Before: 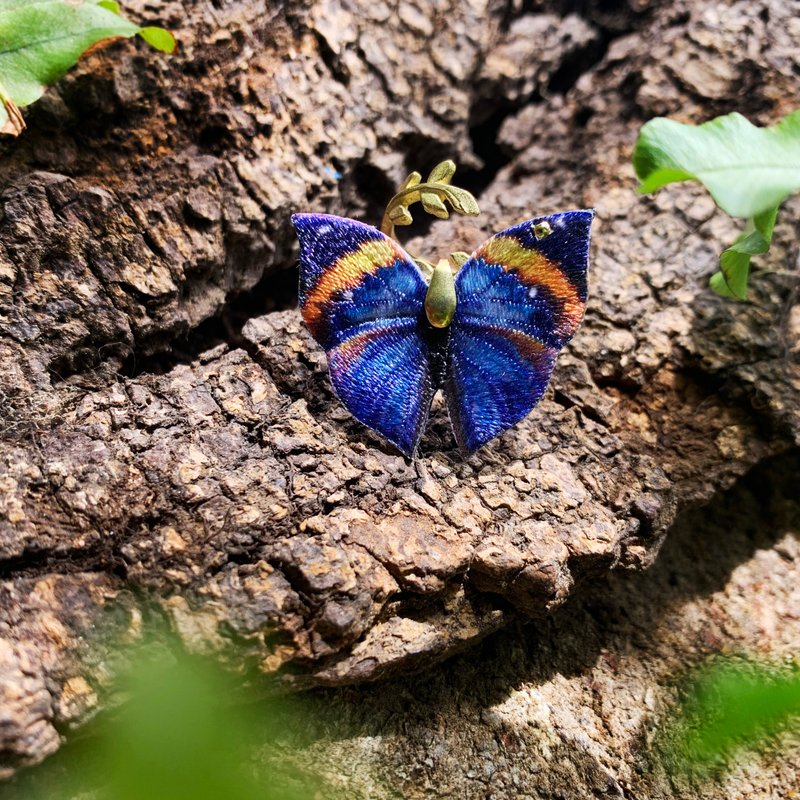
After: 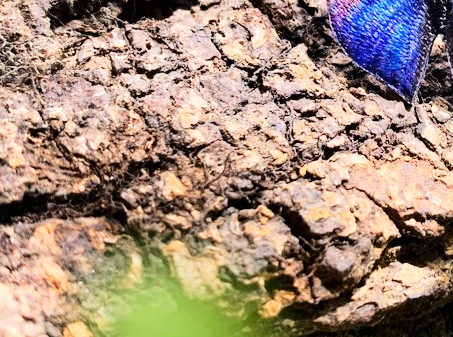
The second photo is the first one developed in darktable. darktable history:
crop: top 44.473%, right 43.369%, bottom 13.316%
tone equalizer: -7 EV 0.145 EV, -6 EV 0.617 EV, -5 EV 1.19 EV, -4 EV 1.3 EV, -3 EV 1.15 EV, -2 EV 0.6 EV, -1 EV 0.151 EV, edges refinement/feathering 500, mask exposure compensation -1.57 EV, preserve details no
